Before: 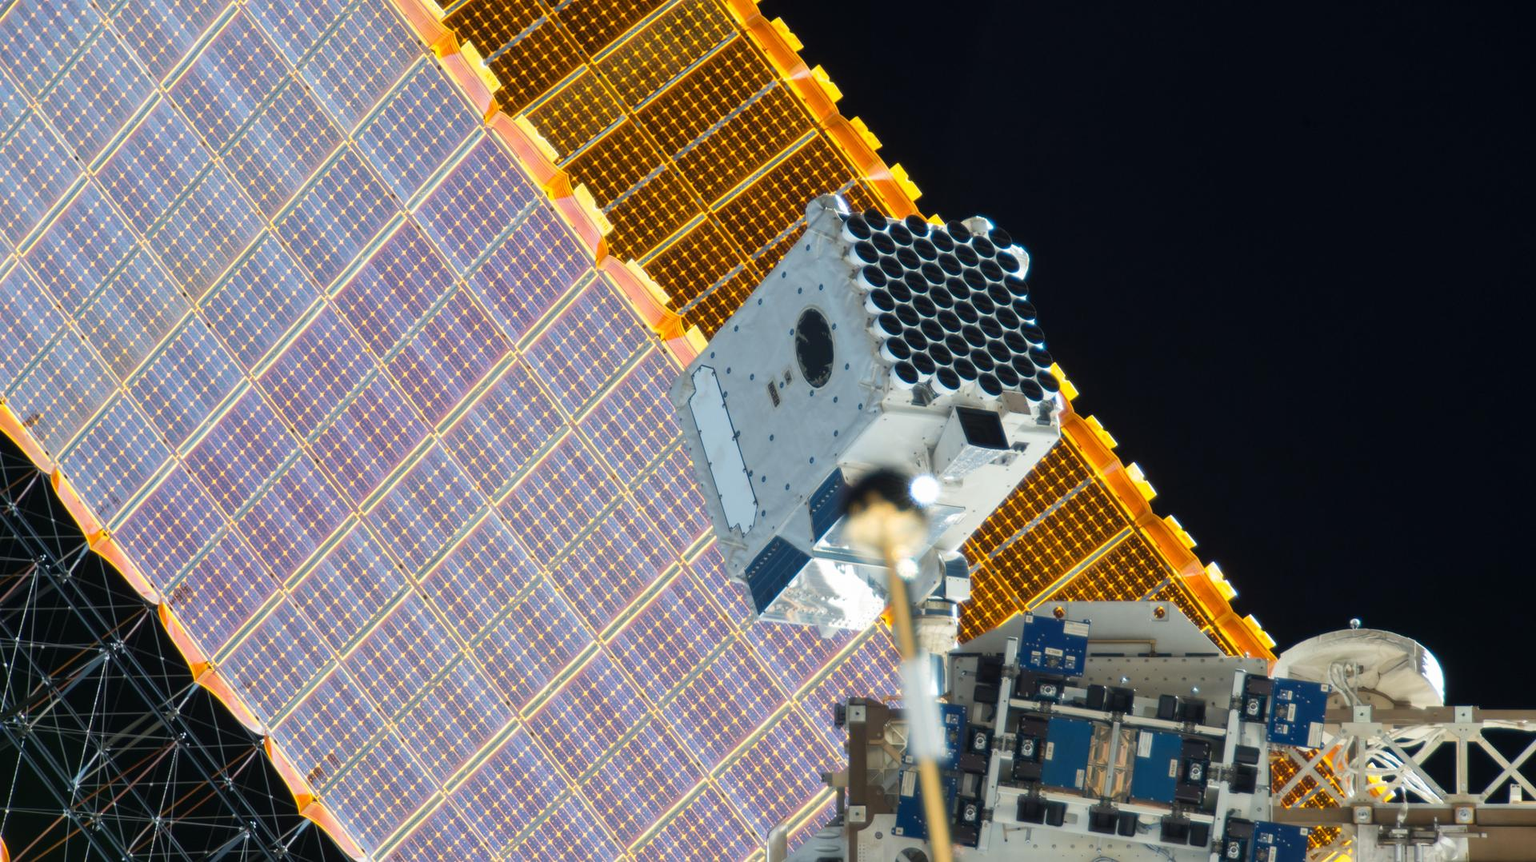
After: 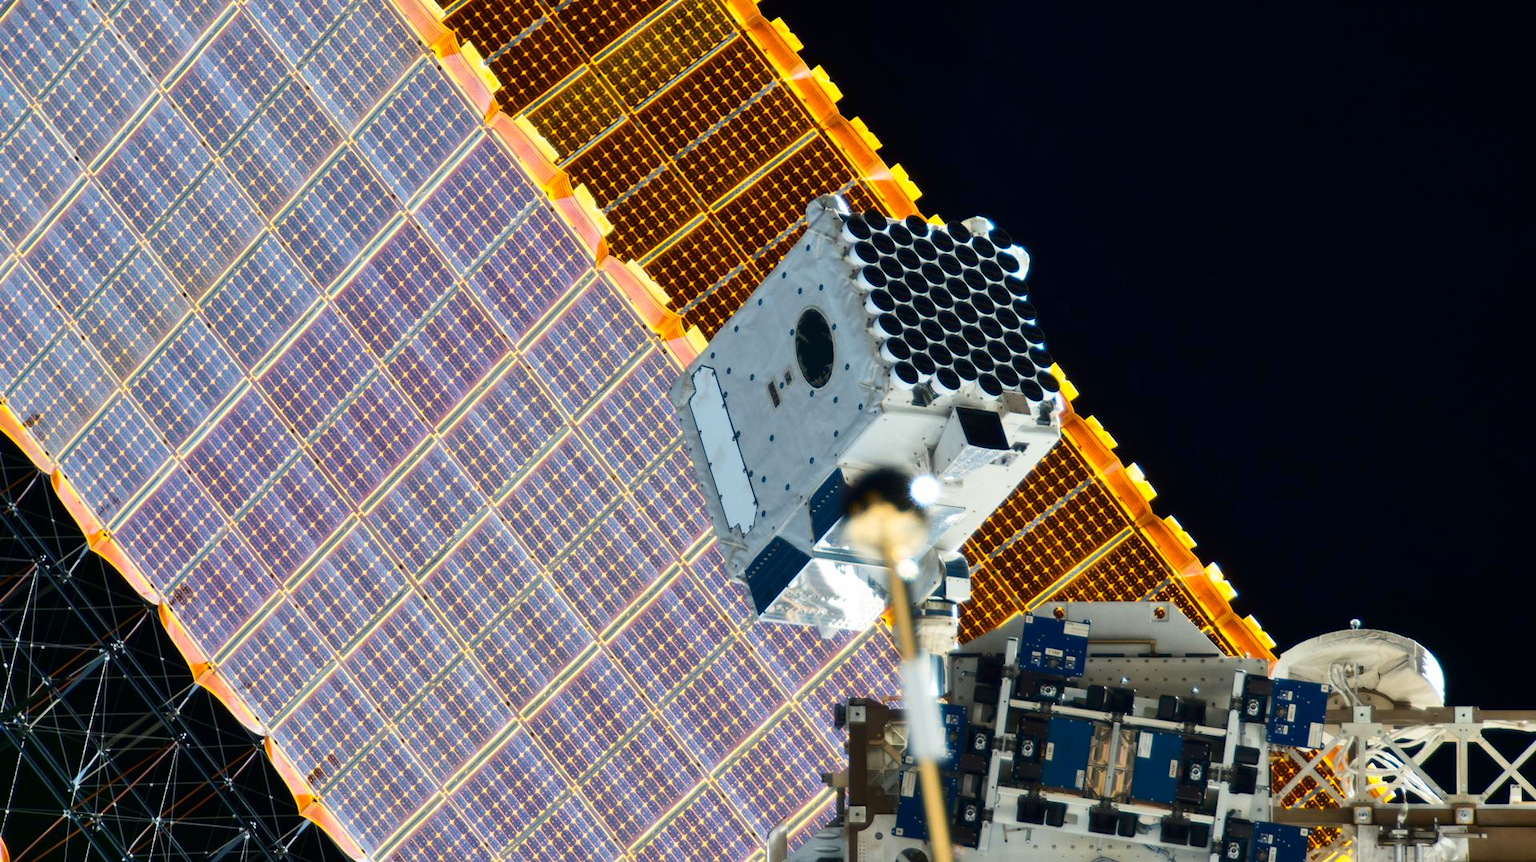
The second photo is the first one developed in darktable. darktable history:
shadows and highlights: shadows 40, highlights -54, highlights color adjustment 46%, low approximation 0.01, soften with gaussian
contrast brightness saturation: contrast 0.2, brightness -0.11, saturation 0.1
